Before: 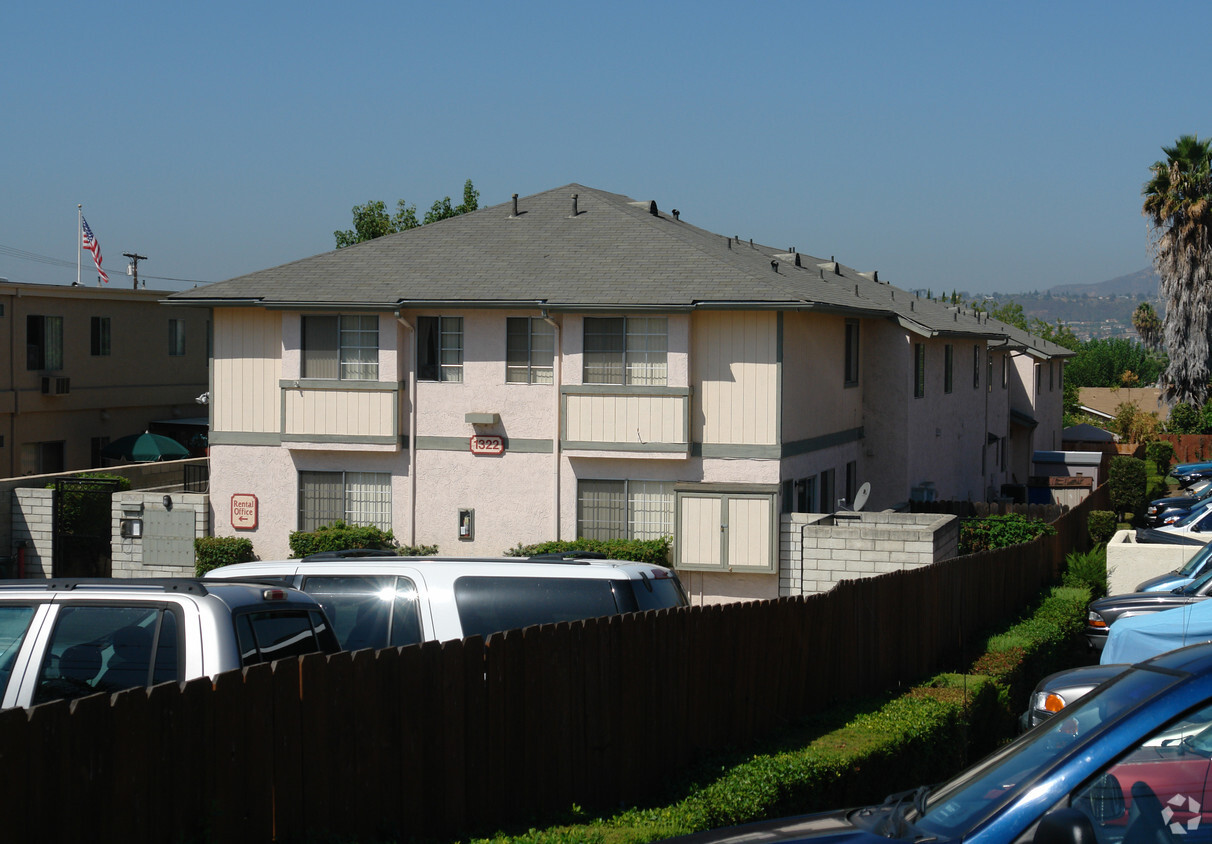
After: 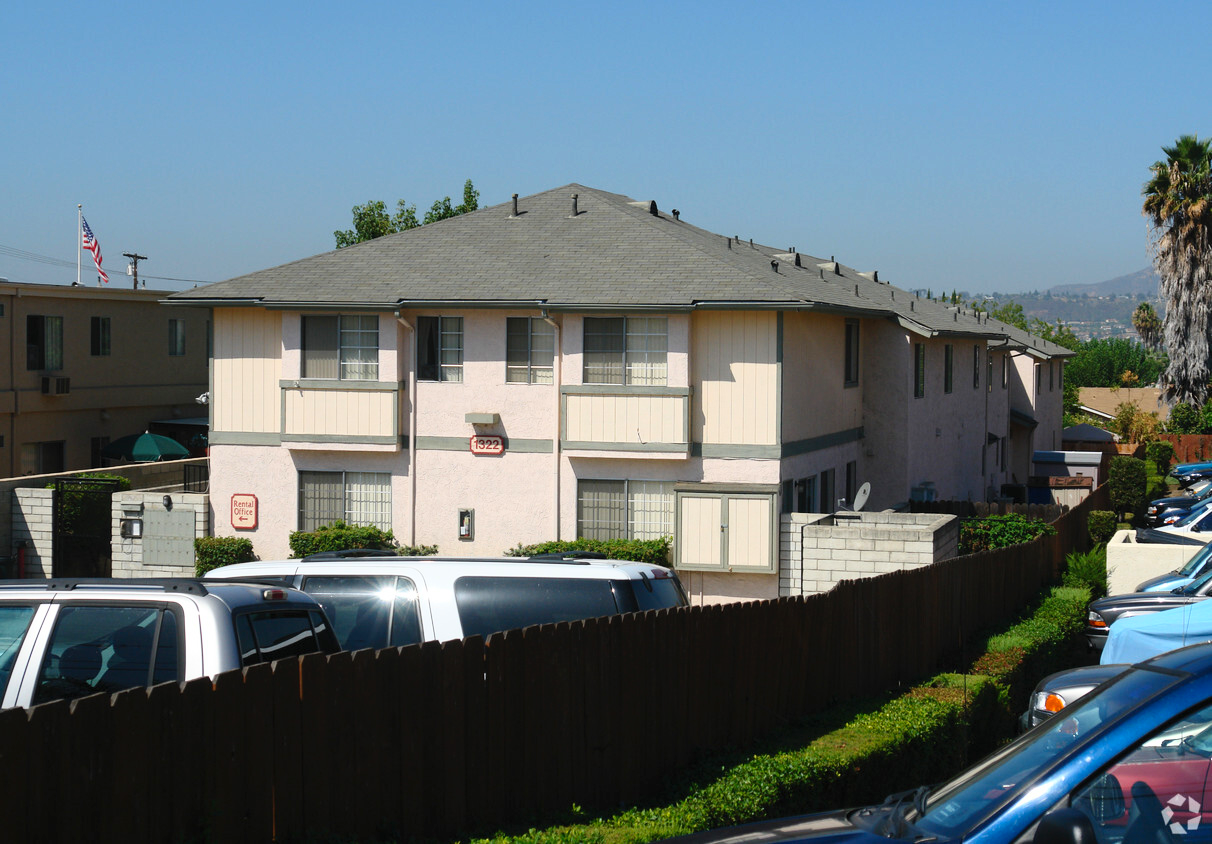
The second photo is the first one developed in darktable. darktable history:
contrast brightness saturation: contrast 0.203, brightness 0.156, saturation 0.219
